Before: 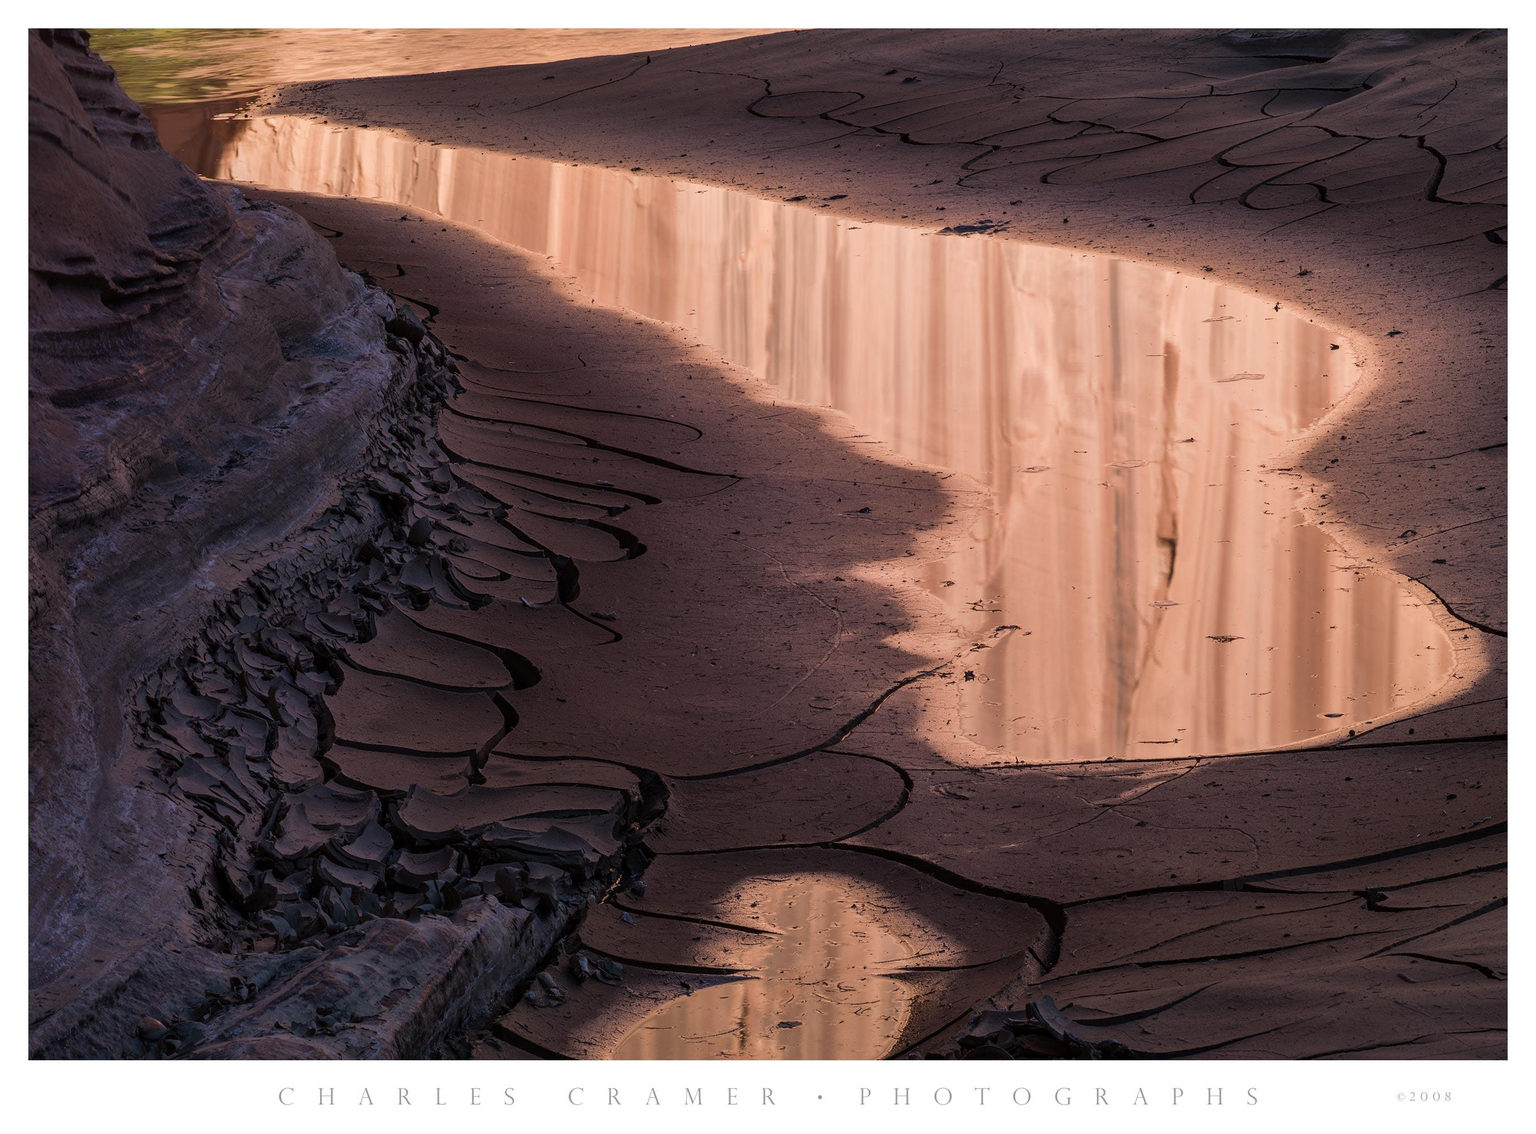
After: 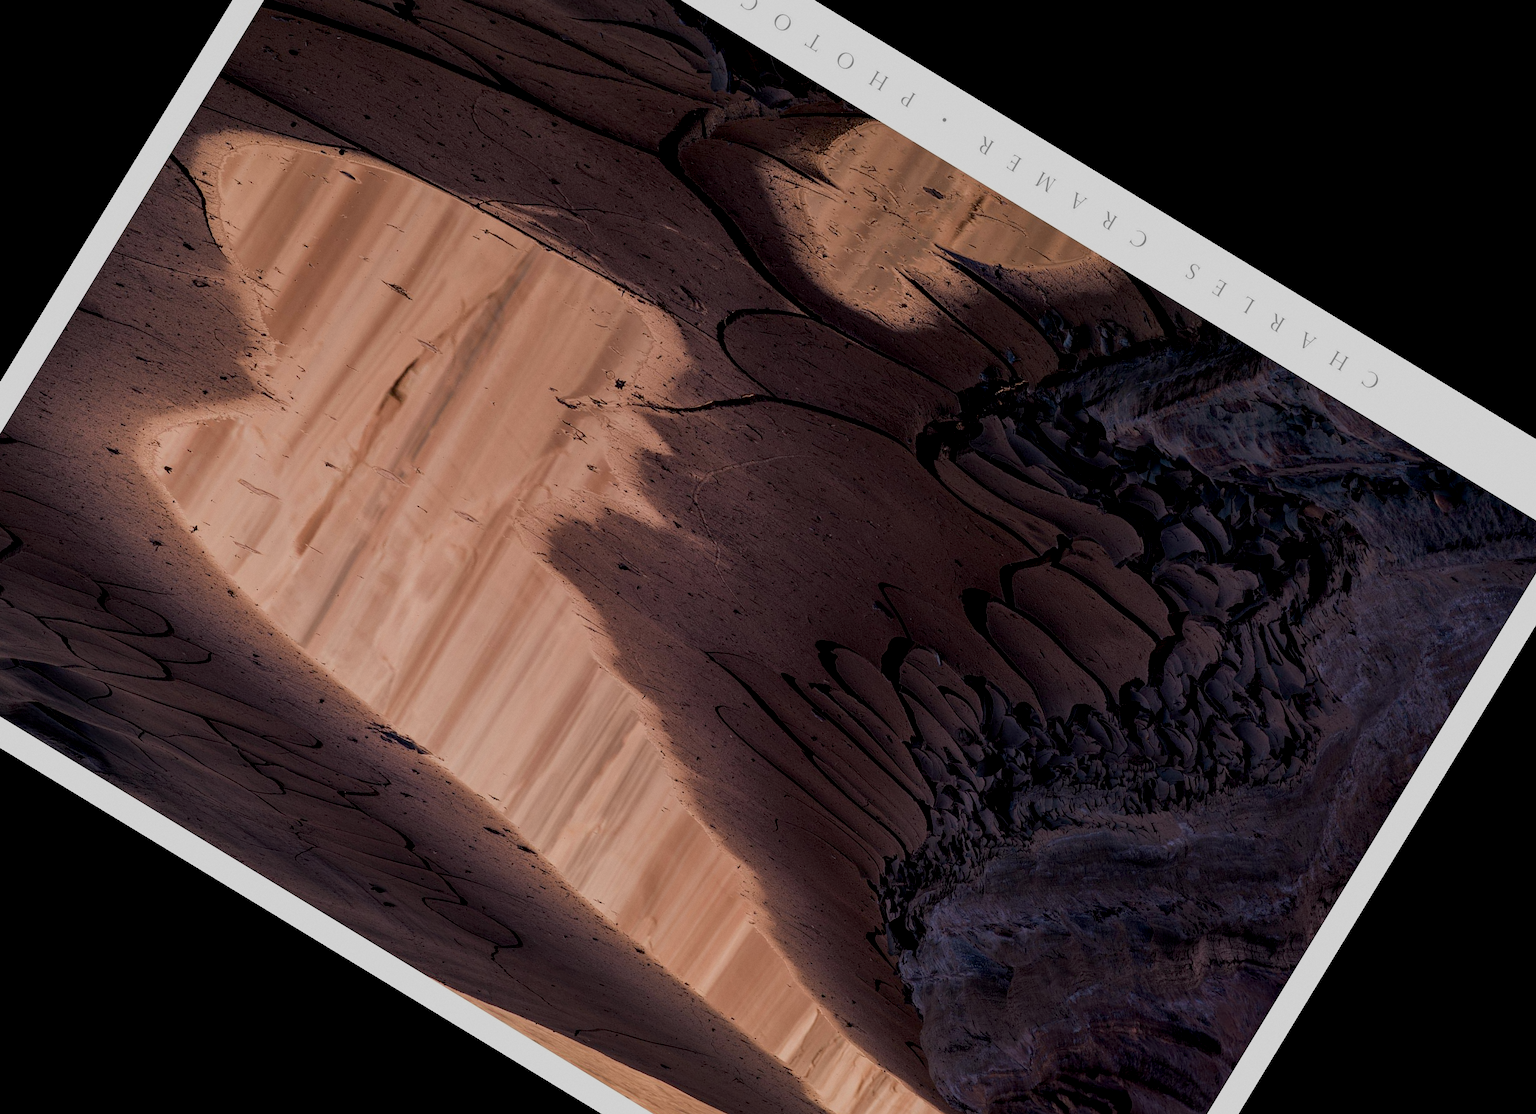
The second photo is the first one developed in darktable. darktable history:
crop and rotate: angle 148.68°, left 9.111%, top 15.603%, right 4.588%, bottom 17.041%
exposure: black level correction 0.009, exposure -0.637 EV, compensate highlight preservation false
grain: coarseness 0.09 ISO, strength 10%
